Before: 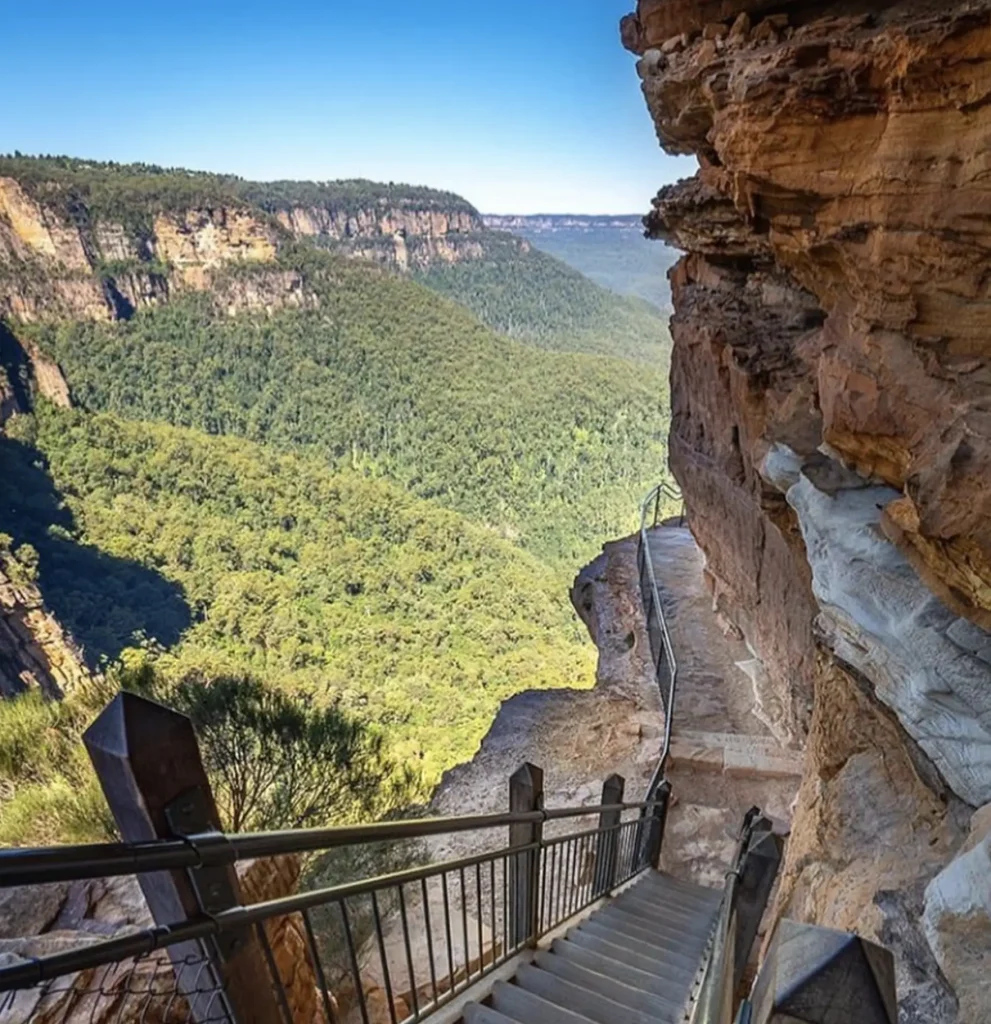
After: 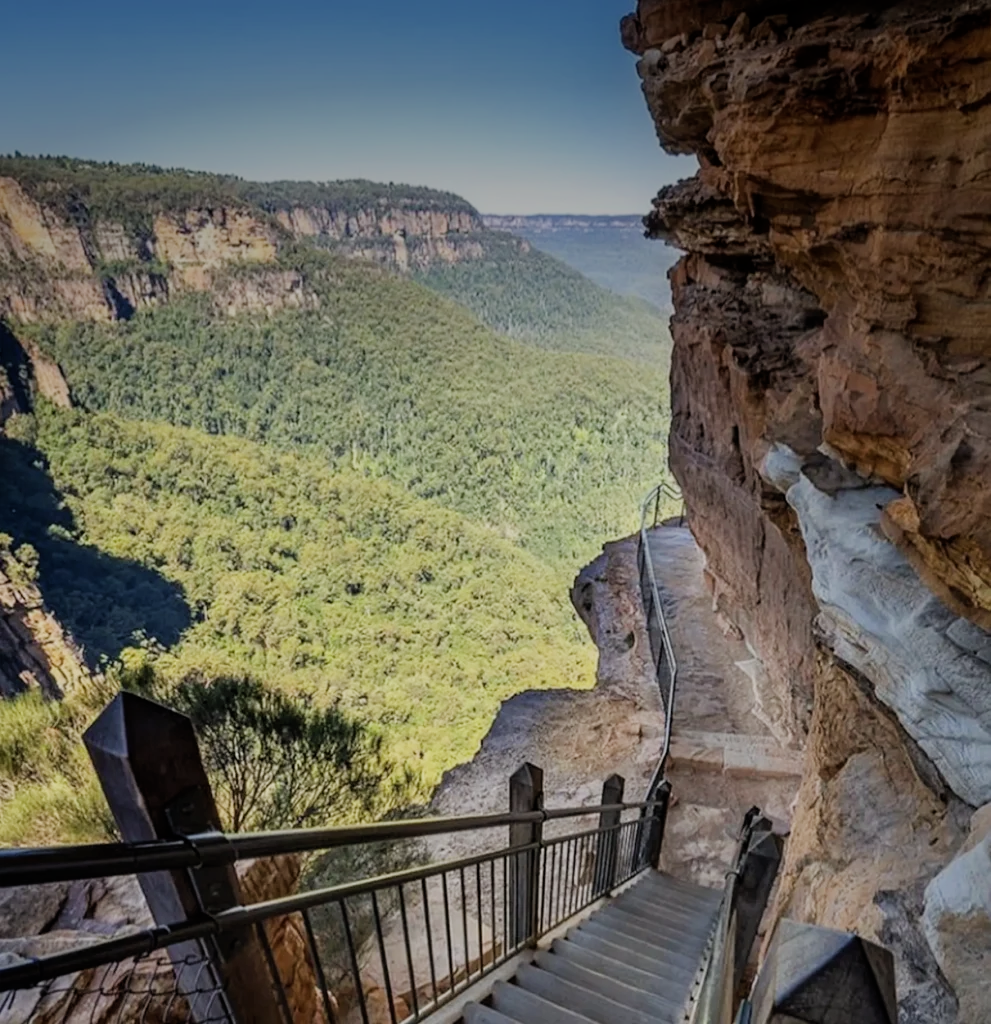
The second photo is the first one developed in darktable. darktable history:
filmic rgb: black relative exposure -7.65 EV, white relative exposure 4.56 EV, hardness 3.61
vignetting: fall-off start 97.52%, fall-off radius 100%, brightness -0.574, saturation 0, center (-0.027, 0.404), width/height ratio 1.368, unbound false
